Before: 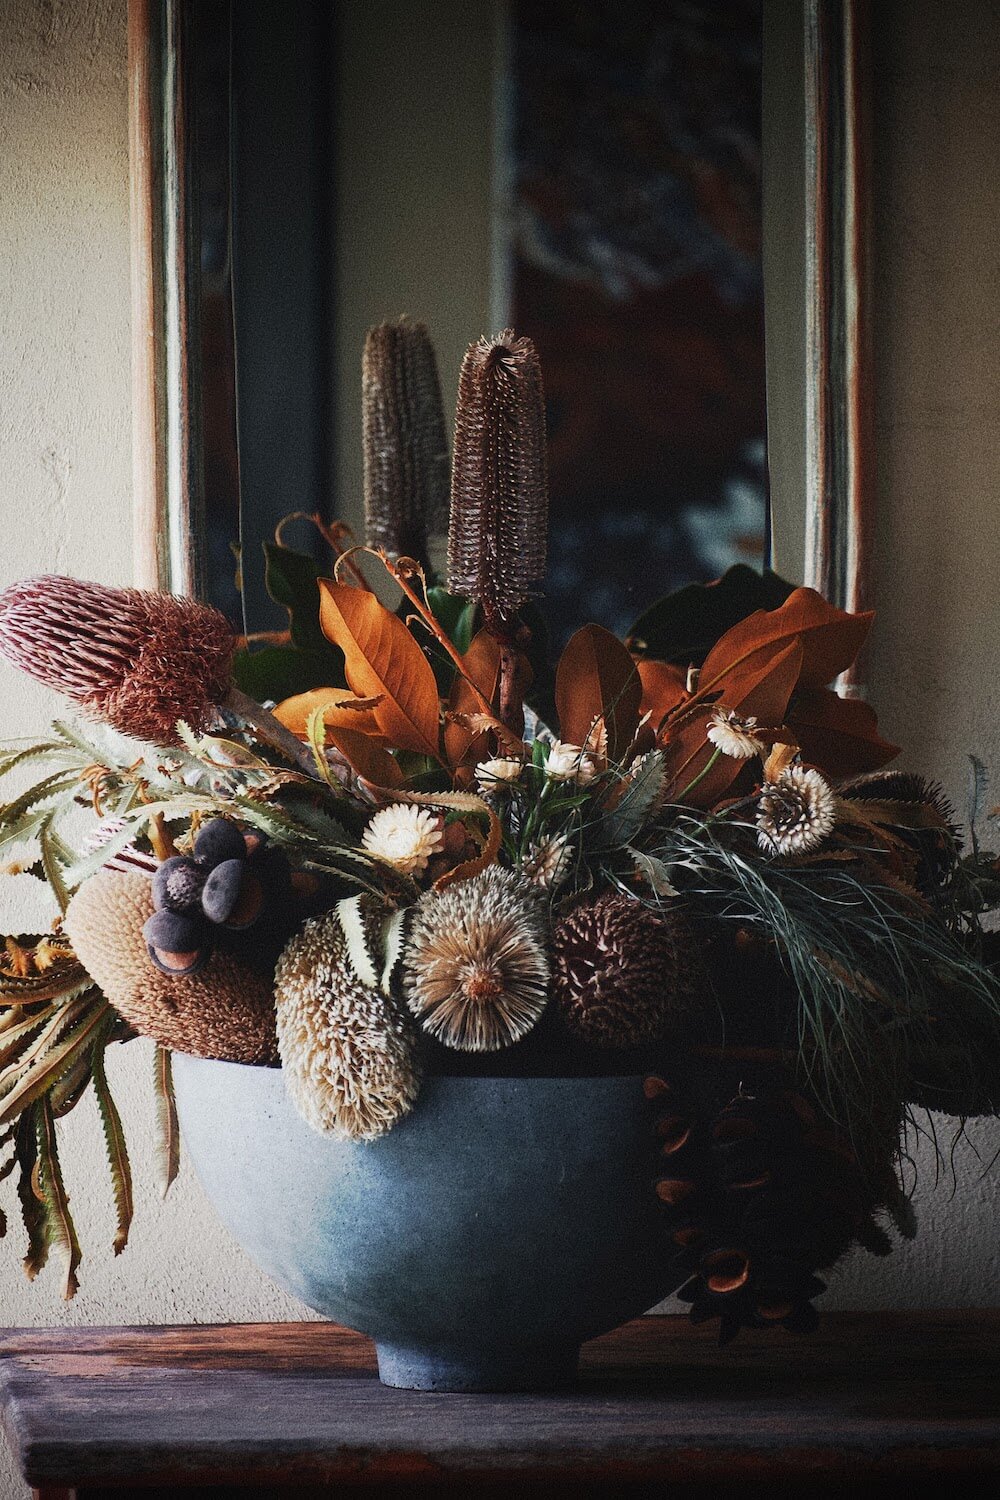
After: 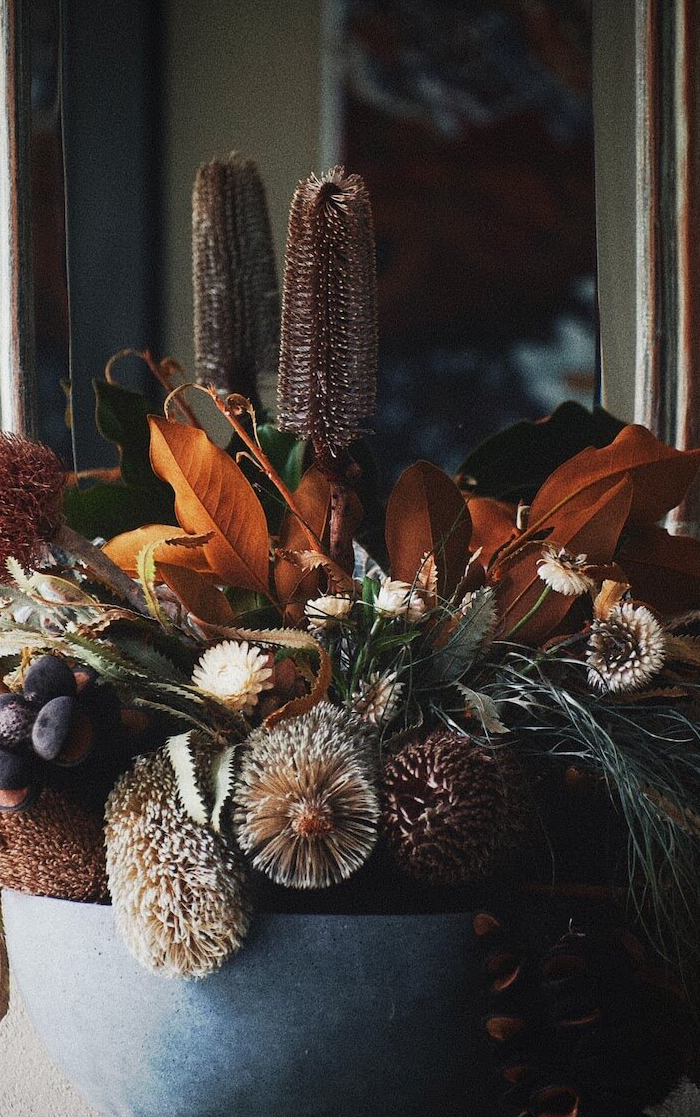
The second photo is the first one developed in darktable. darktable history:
crop and rotate: left 17.01%, top 10.931%, right 12.937%, bottom 14.587%
